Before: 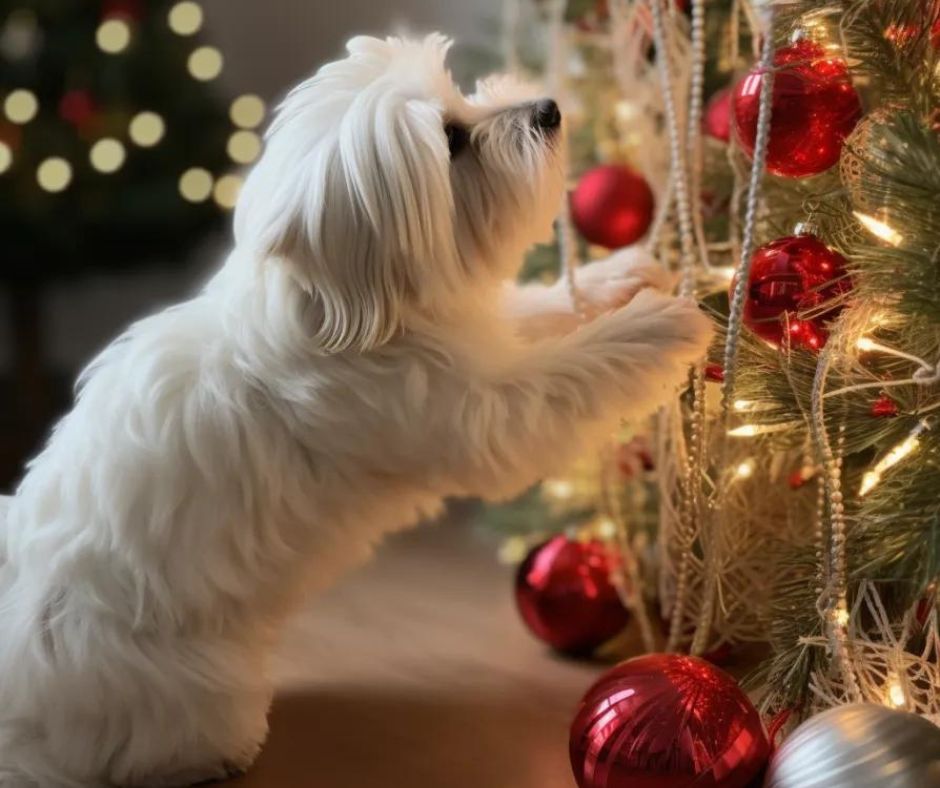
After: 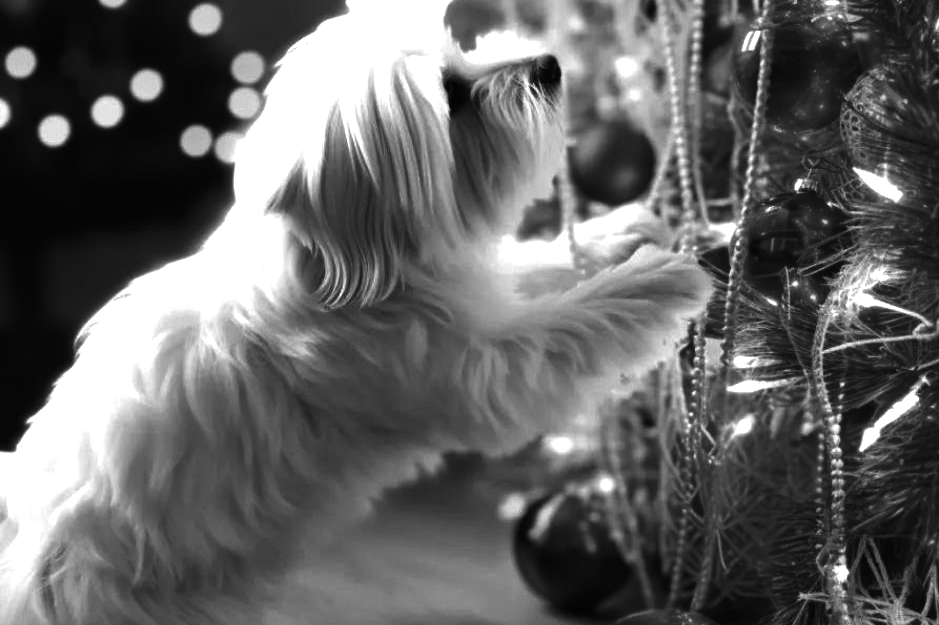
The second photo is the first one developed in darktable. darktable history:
crop and rotate: top 5.667%, bottom 14.937%
exposure: black level correction -0.005, exposure 1 EV, compensate highlight preservation false
contrast brightness saturation: contrast -0.03, brightness -0.59, saturation -1
